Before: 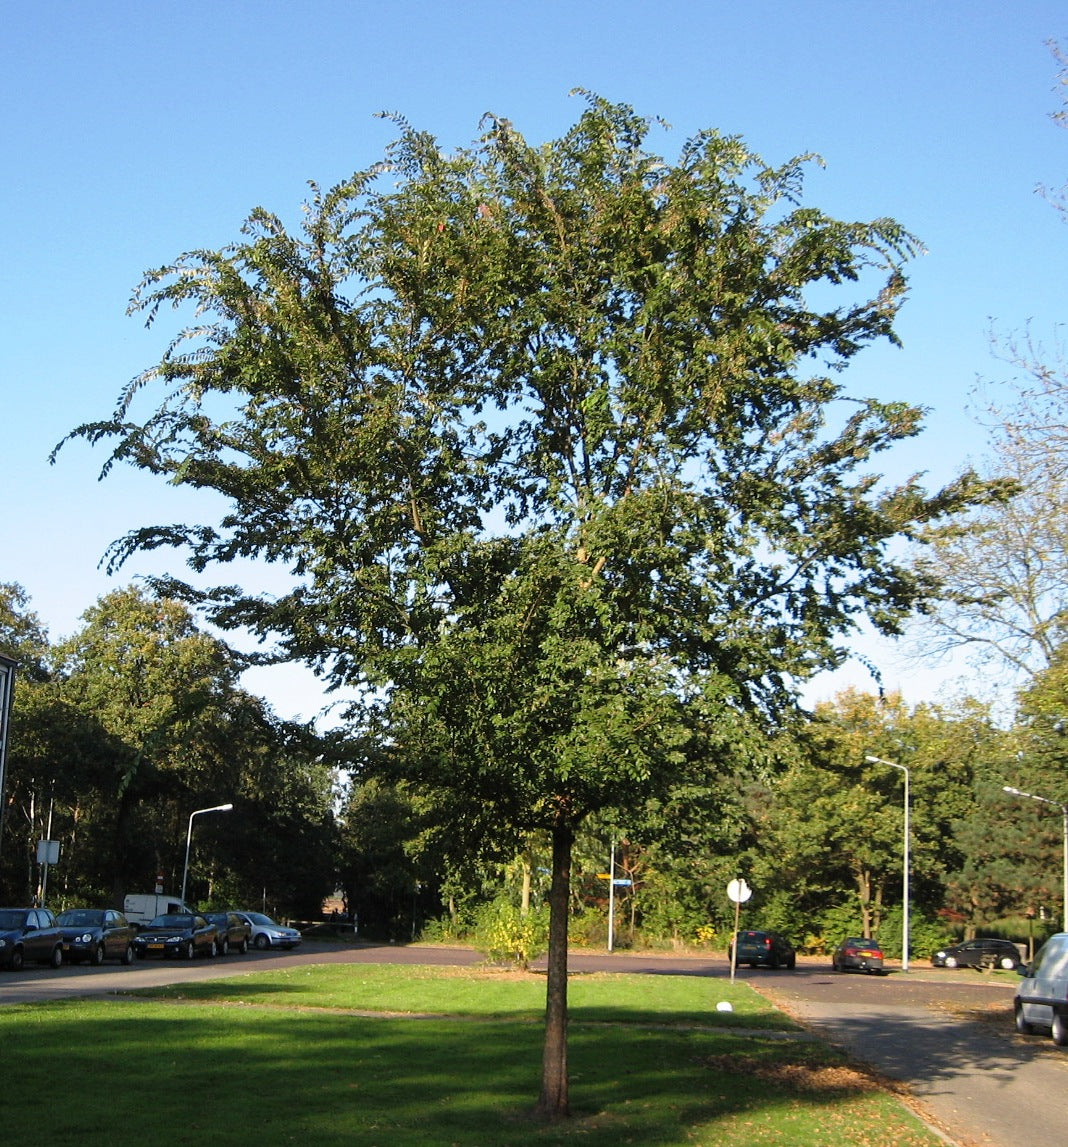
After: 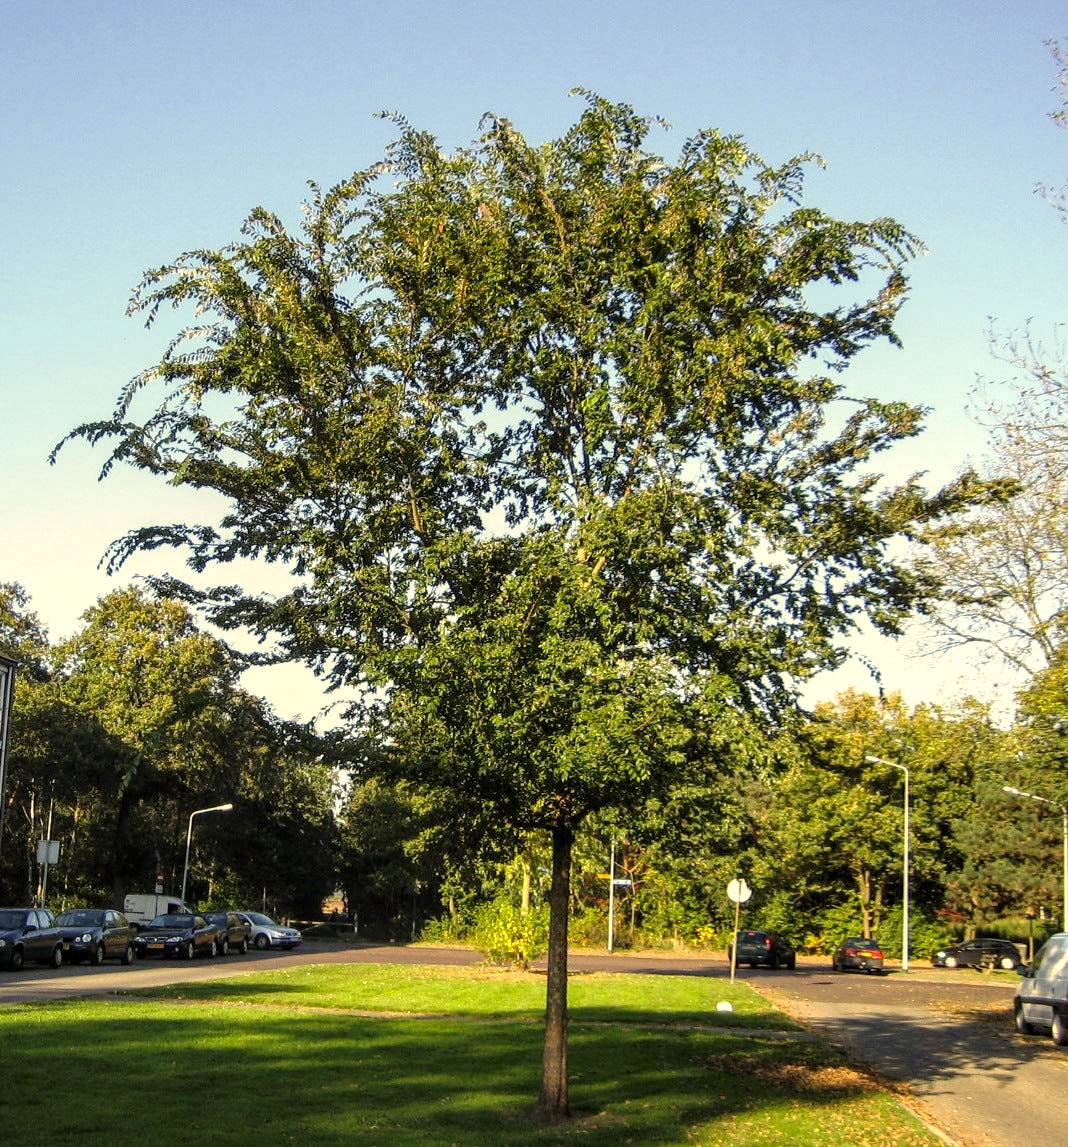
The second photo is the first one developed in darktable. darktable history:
exposure: exposure 0.201 EV, compensate highlight preservation false
local contrast: highlights 61%, detail 143%, midtone range 0.43
color correction: highlights a* 2.45, highlights b* 23.5
